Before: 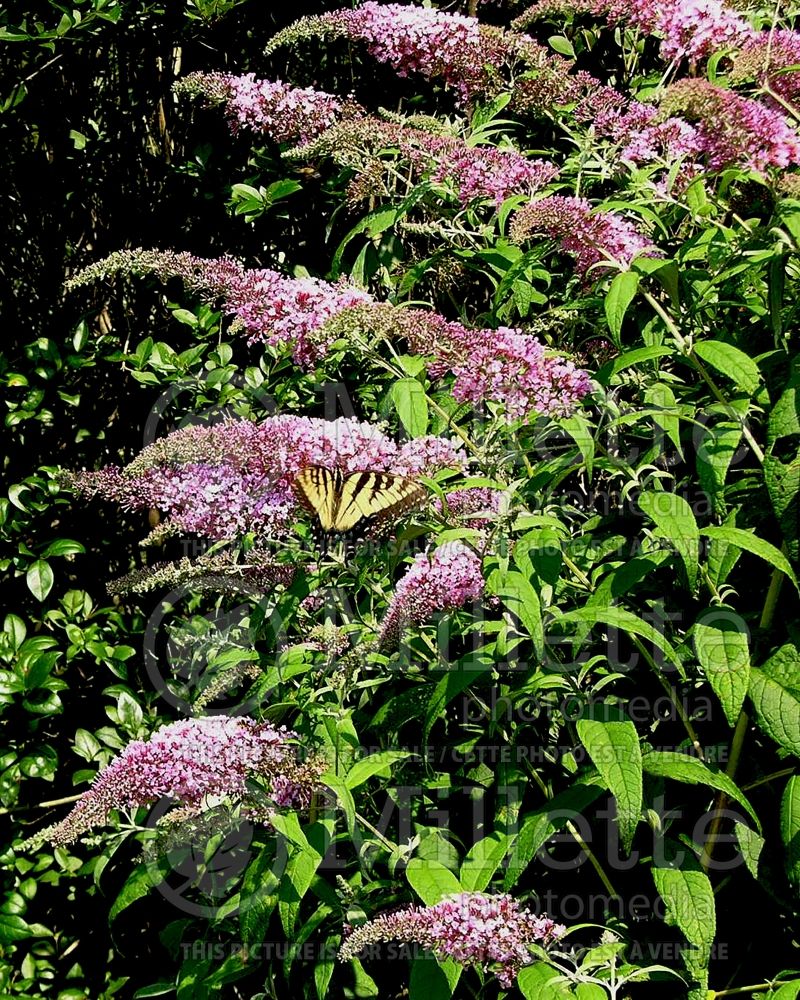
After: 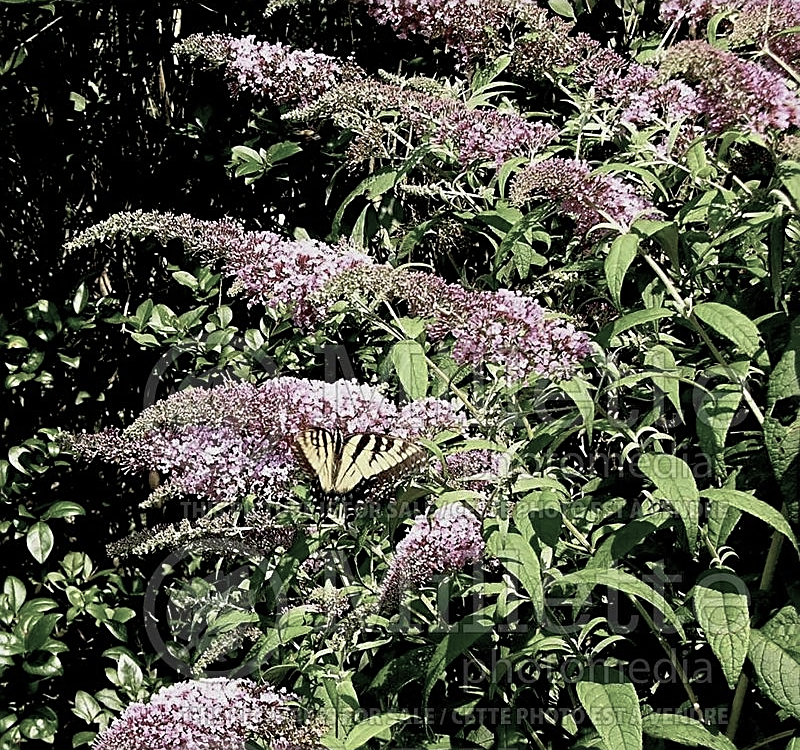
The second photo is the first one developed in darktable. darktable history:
color correction: saturation 0.5
crop: top 3.857%, bottom 21.132%
sharpen: on, module defaults
